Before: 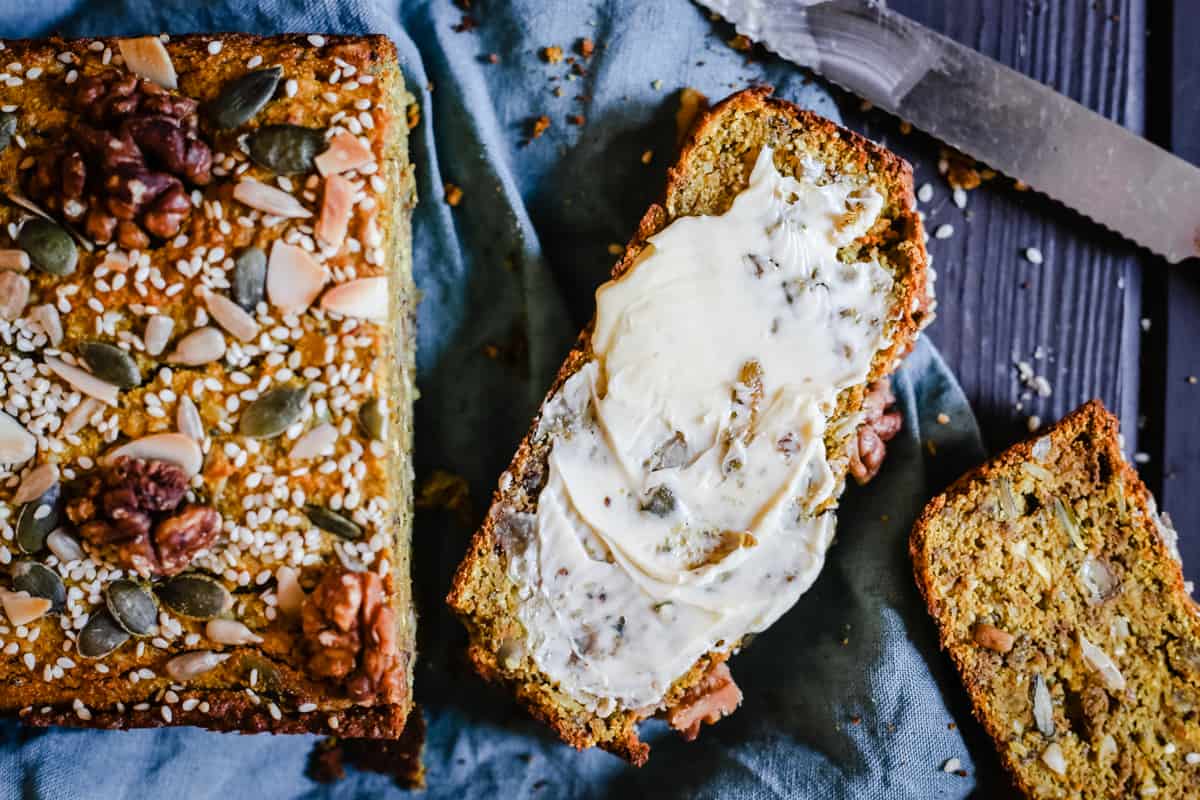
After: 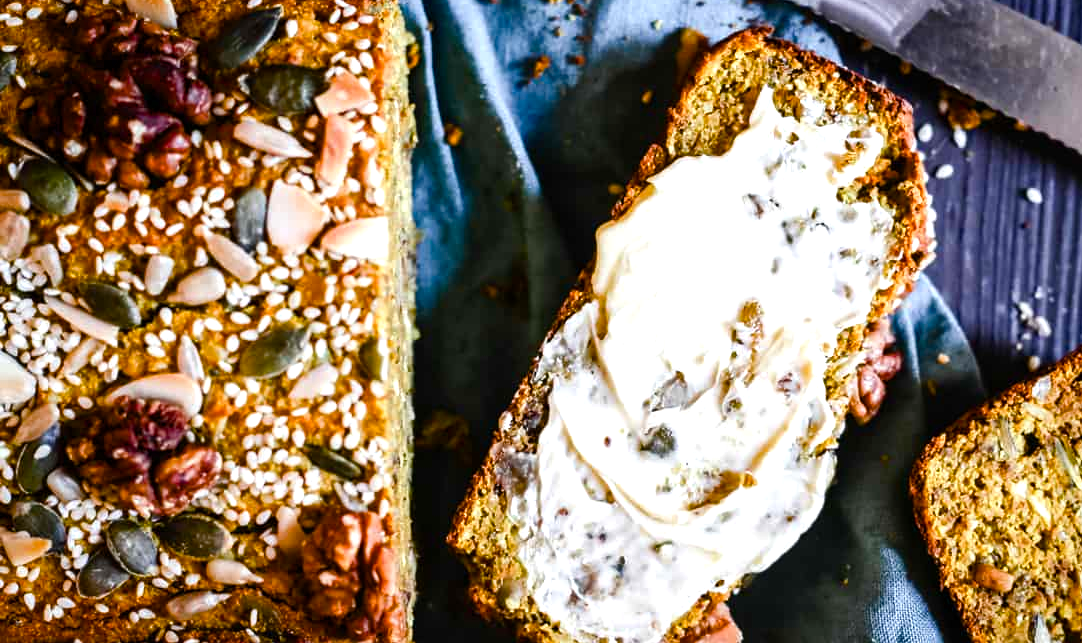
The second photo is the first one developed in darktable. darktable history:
color balance rgb: perceptual saturation grading › global saturation 40.949%, perceptual saturation grading › highlights -50.237%, perceptual saturation grading › shadows 31.083%, perceptual brilliance grading › global brilliance -5.345%, perceptual brilliance grading › highlights 24.304%, perceptual brilliance grading › mid-tones 7.01%, perceptual brilliance grading › shadows -4.611%
crop: top 7.503%, right 9.82%, bottom 12.052%
